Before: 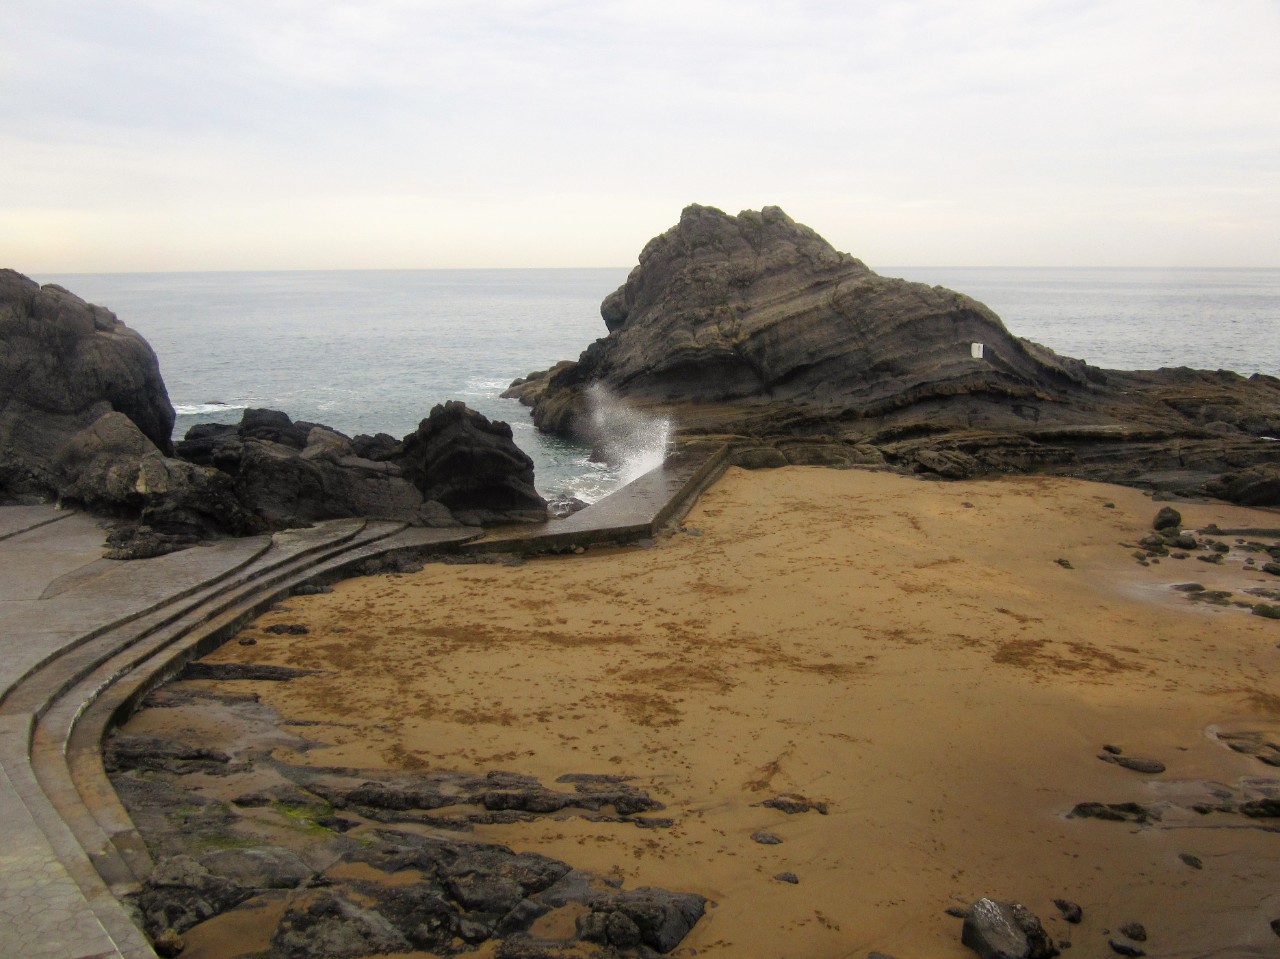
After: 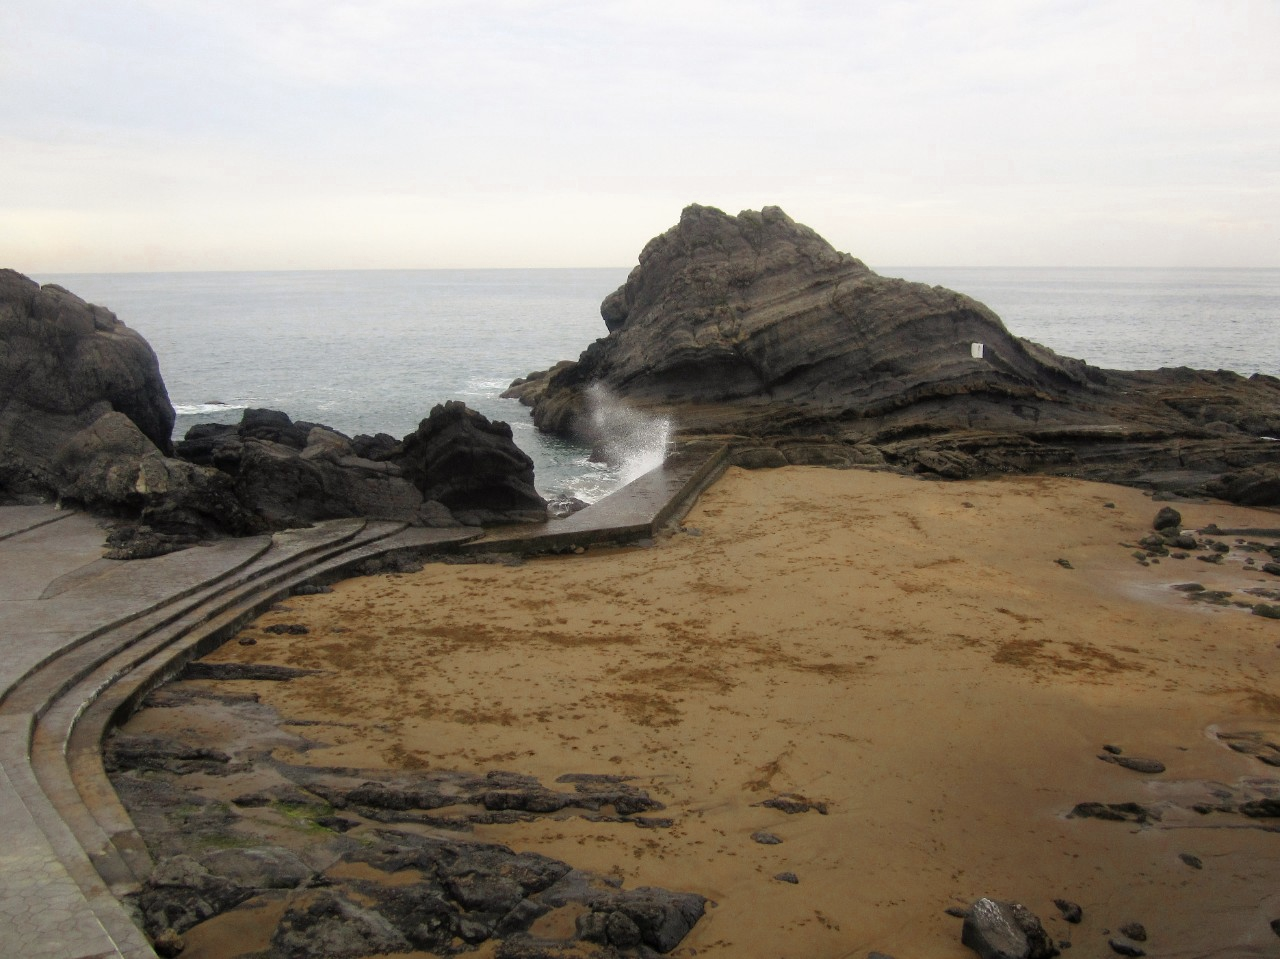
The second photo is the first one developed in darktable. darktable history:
color zones: curves: ch0 [(0, 0.5) (0.125, 0.4) (0.25, 0.5) (0.375, 0.4) (0.5, 0.4) (0.625, 0.6) (0.75, 0.6) (0.875, 0.5)]; ch1 [(0, 0.4) (0.125, 0.5) (0.25, 0.4) (0.375, 0.4) (0.5, 0.4) (0.625, 0.4) (0.75, 0.5) (0.875, 0.4)]; ch2 [(0, 0.6) (0.125, 0.5) (0.25, 0.5) (0.375, 0.6) (0.5, 0.6) (0.625, 0.5) (0.75, 0.5) (0.875, 0.5)]
tone equalizer: on, module defaults
